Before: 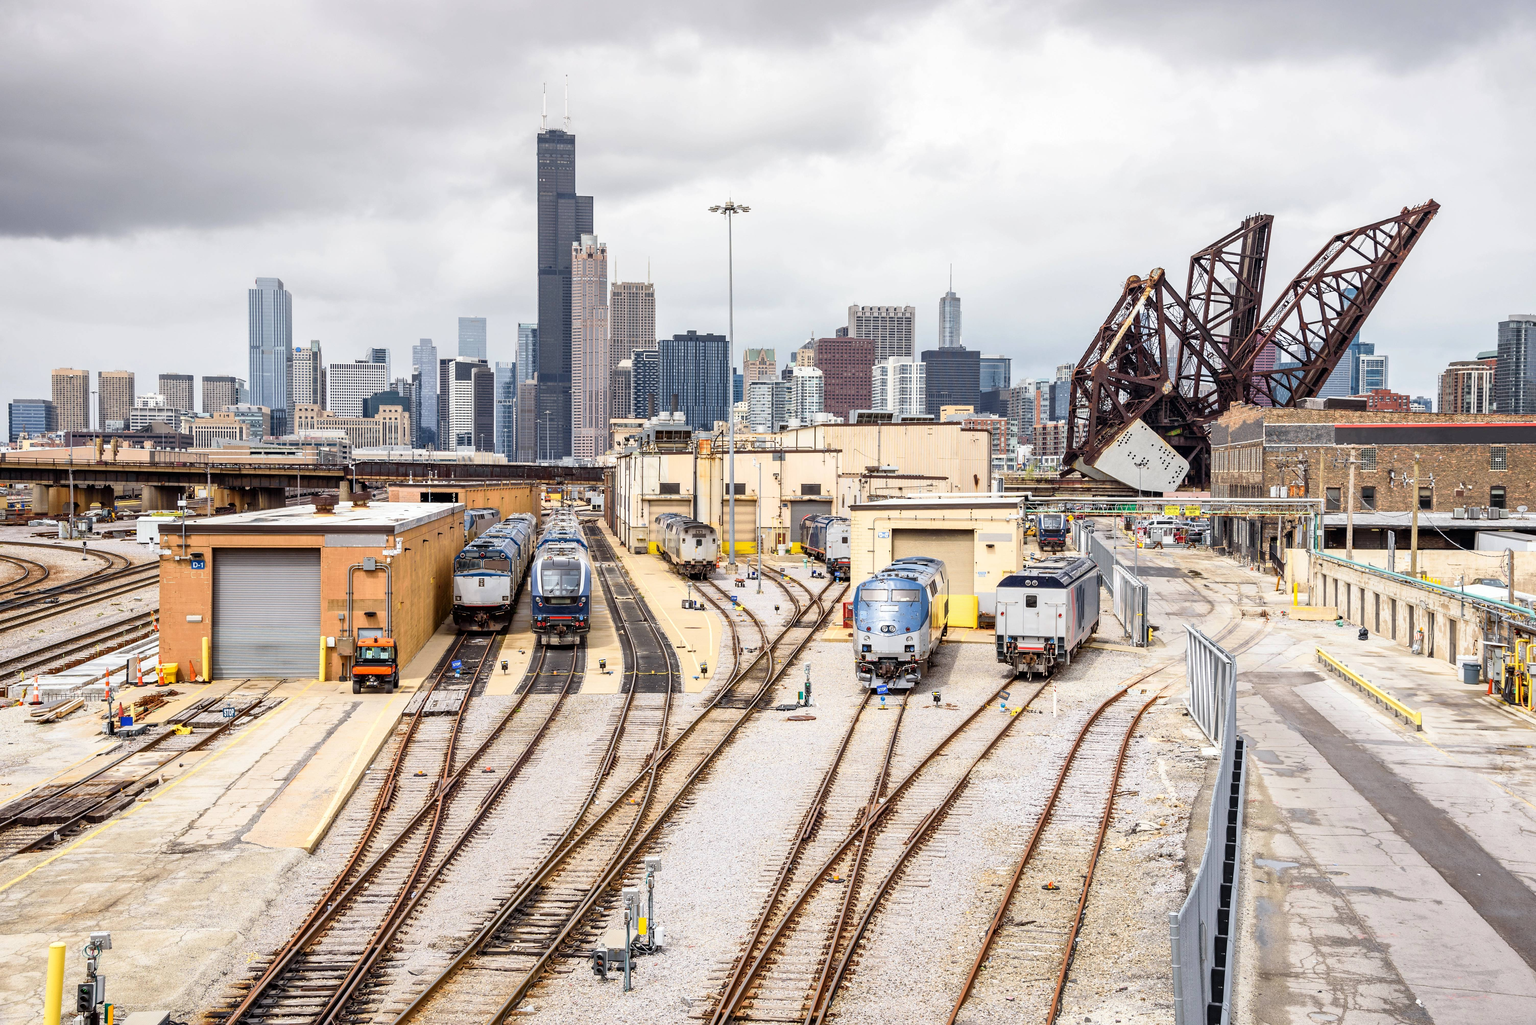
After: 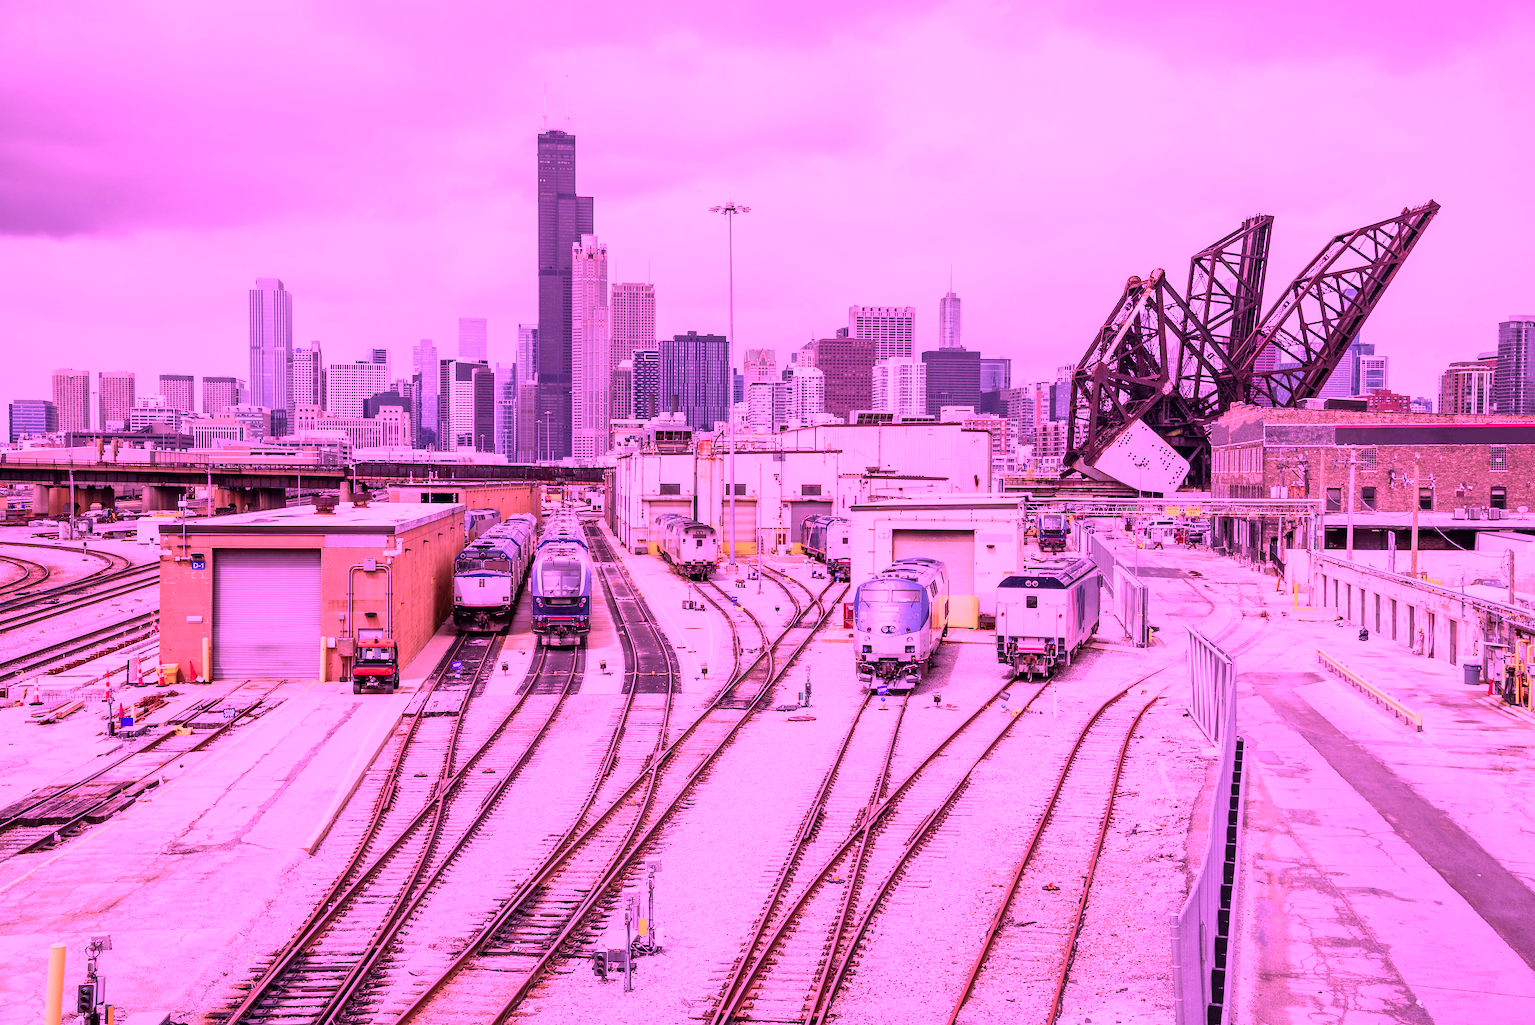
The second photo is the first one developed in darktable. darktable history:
color calibration: illuminant custom, x 0.262, y 0.52, temperature 7027.33 K
